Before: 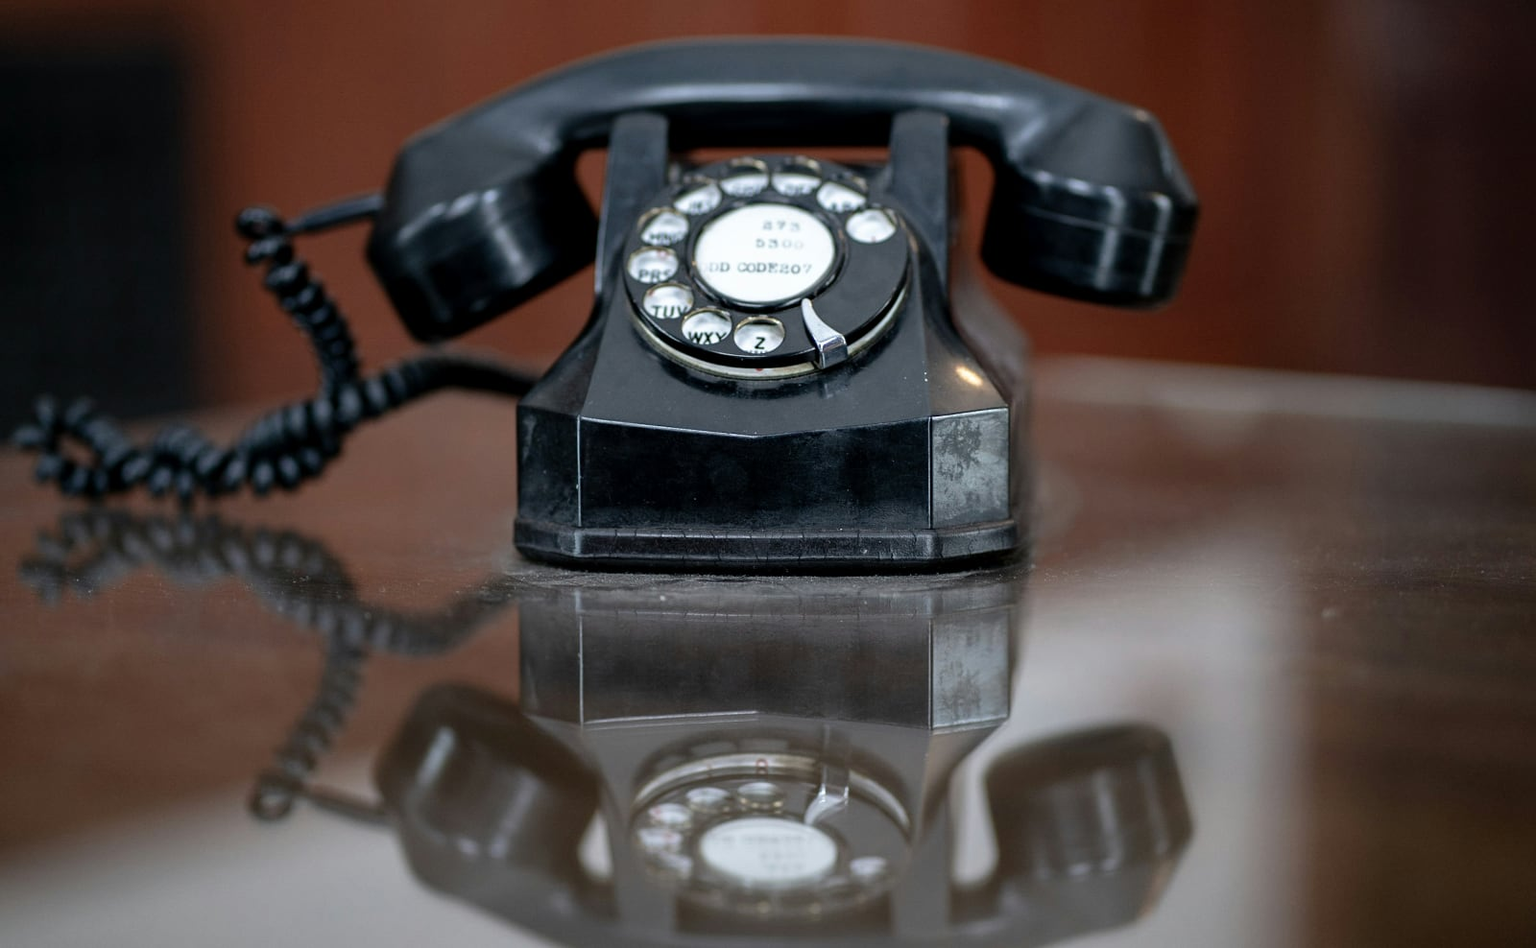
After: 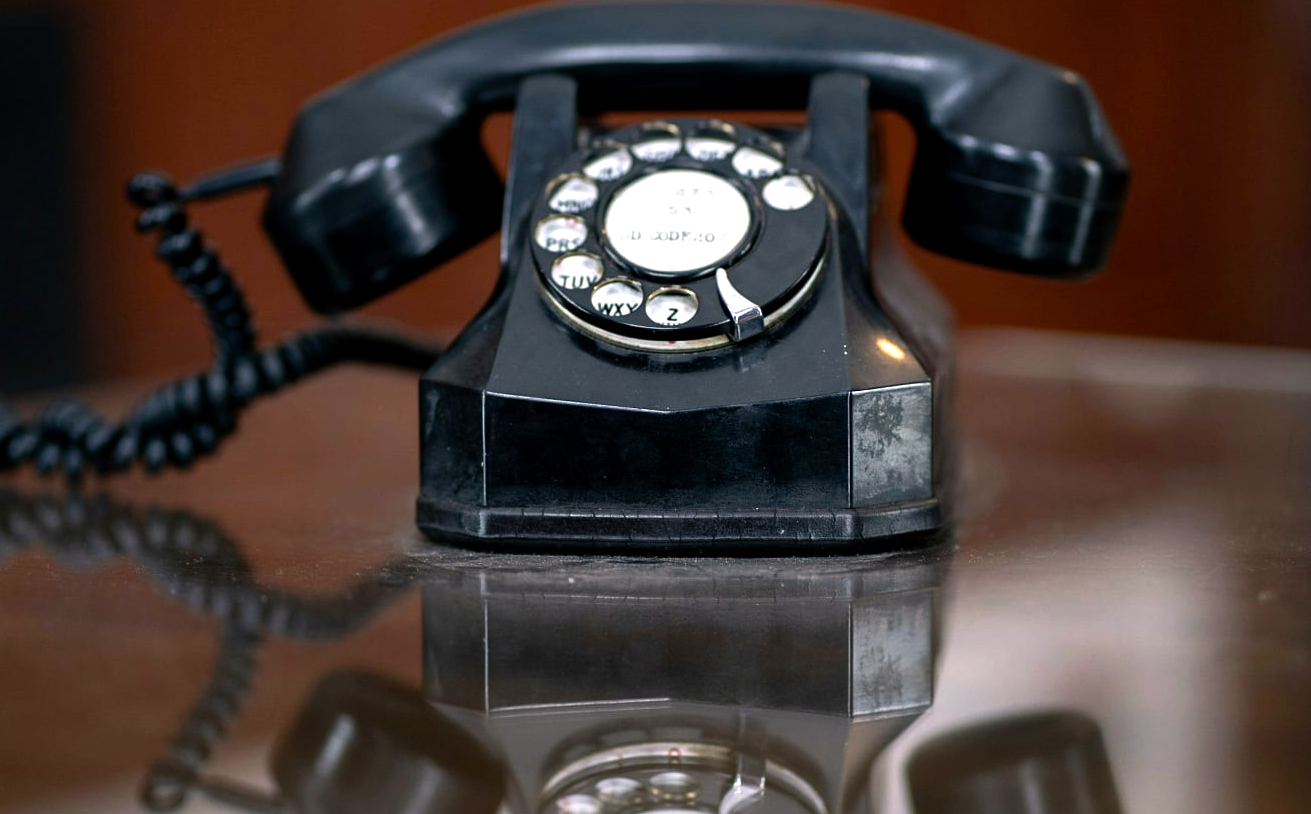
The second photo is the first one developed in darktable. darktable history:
color balance rgb: highlights gain › chroma 2.038%, highlights gain › hue 44.22°, perceptual saturation grading › global saturation 40.06%, perceptual brilliance grading › global brilliance 14.36%, perceptual brilliance grading › shadows -35.254%
crop and rotate: left 7.527%, top 4.399%, right 10.525%, bottom 13.165%
